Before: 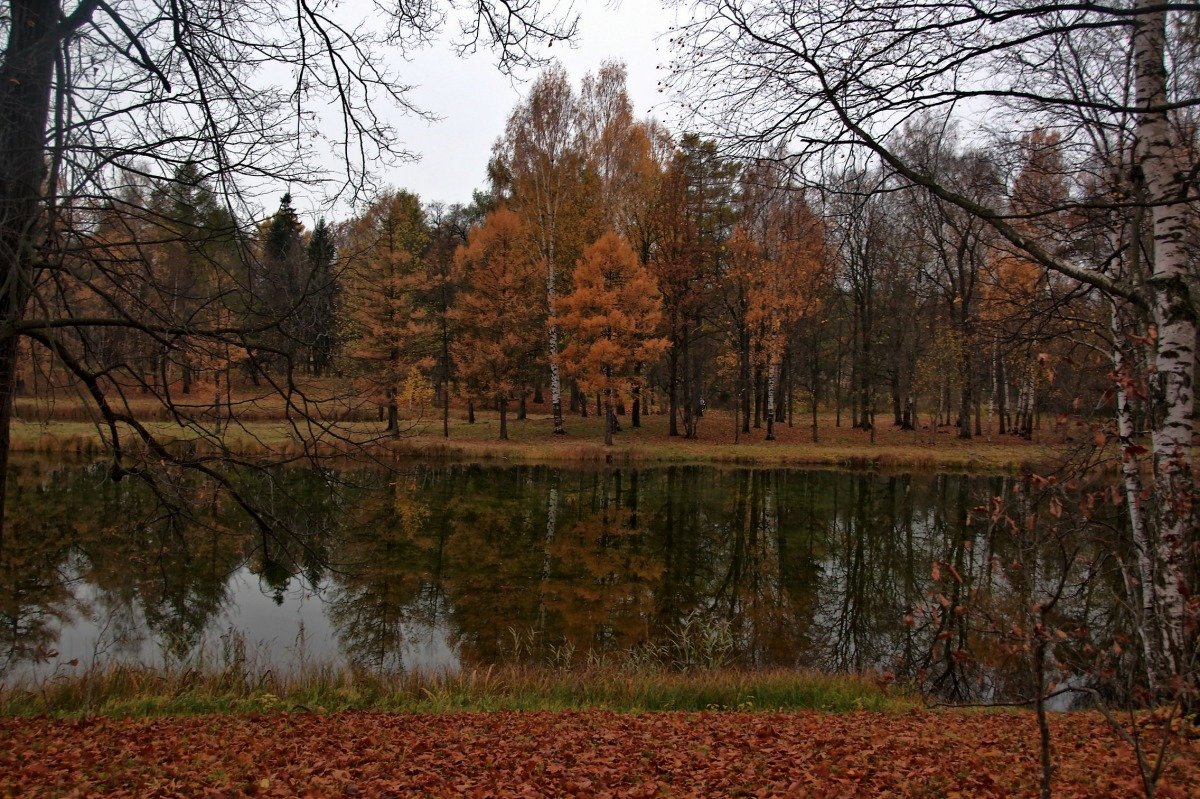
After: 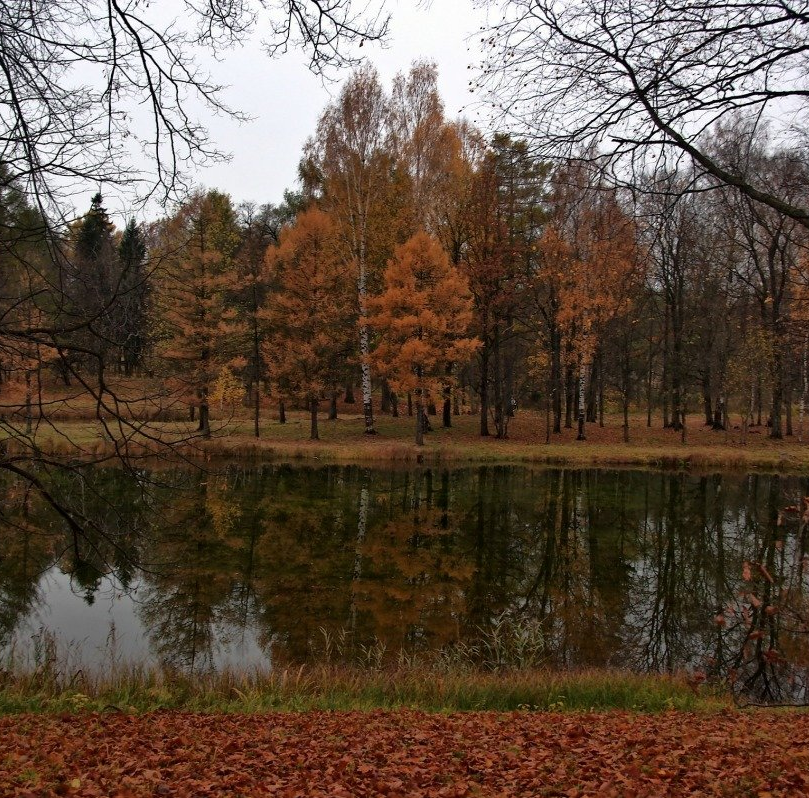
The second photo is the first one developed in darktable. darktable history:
crop and rotate: left 15.822%, right 16.696%
